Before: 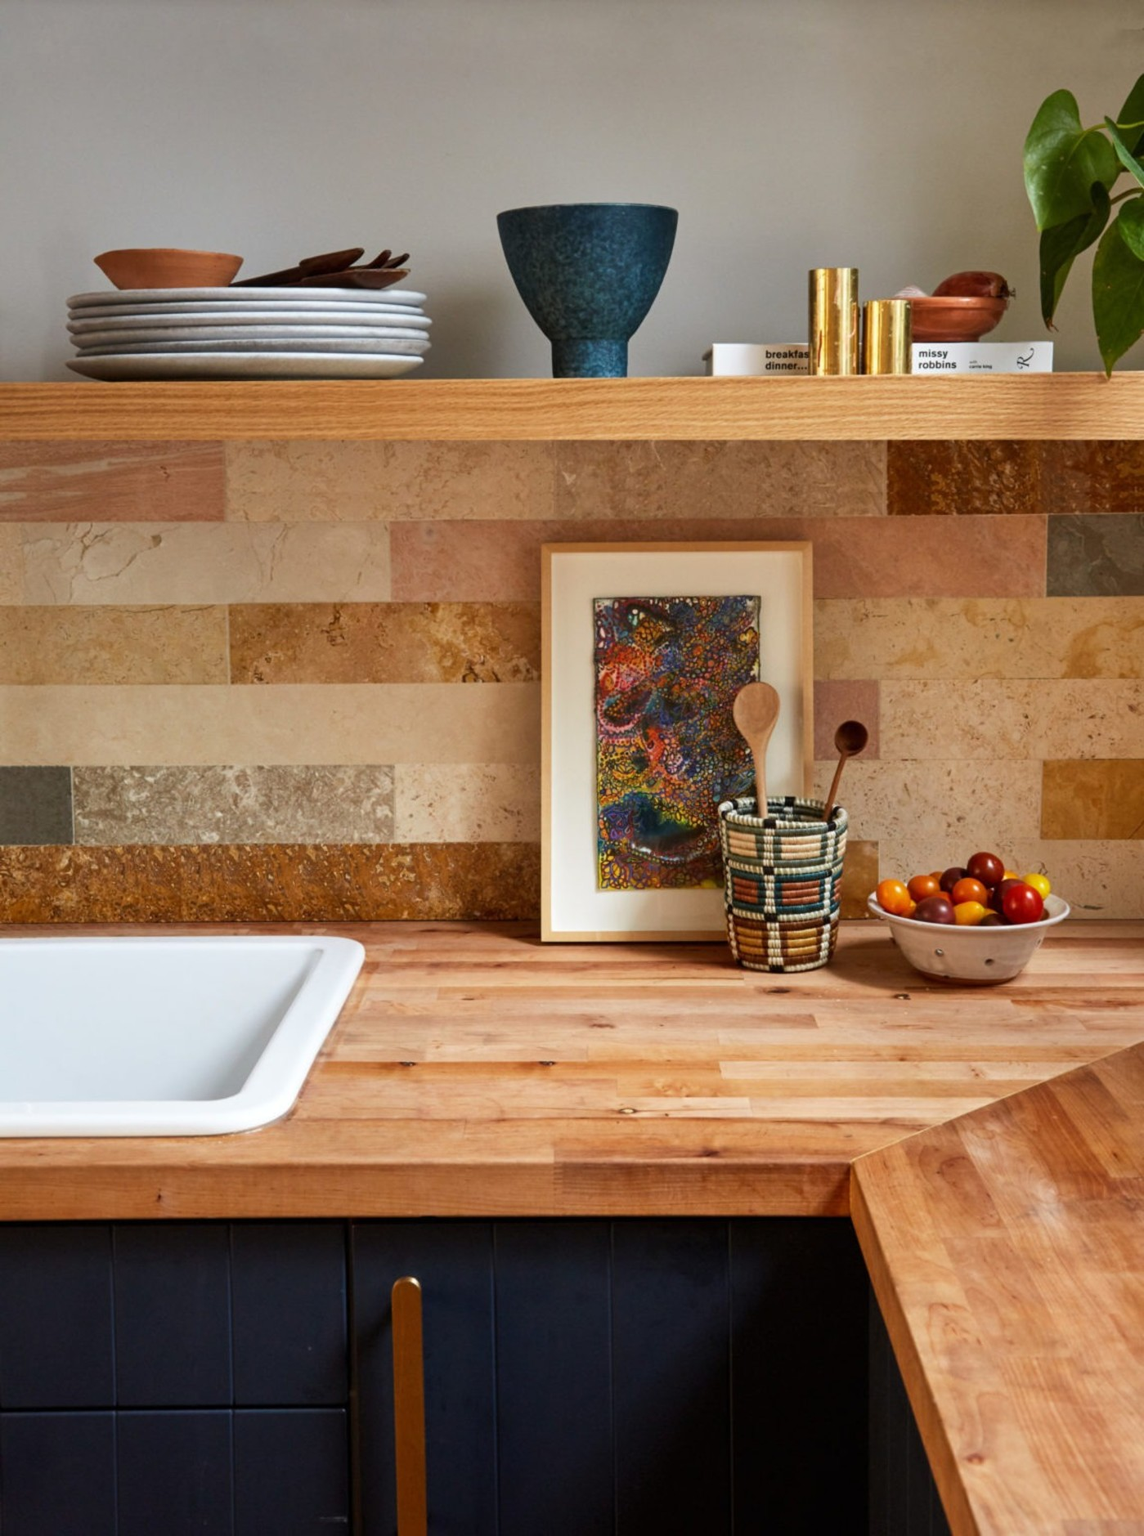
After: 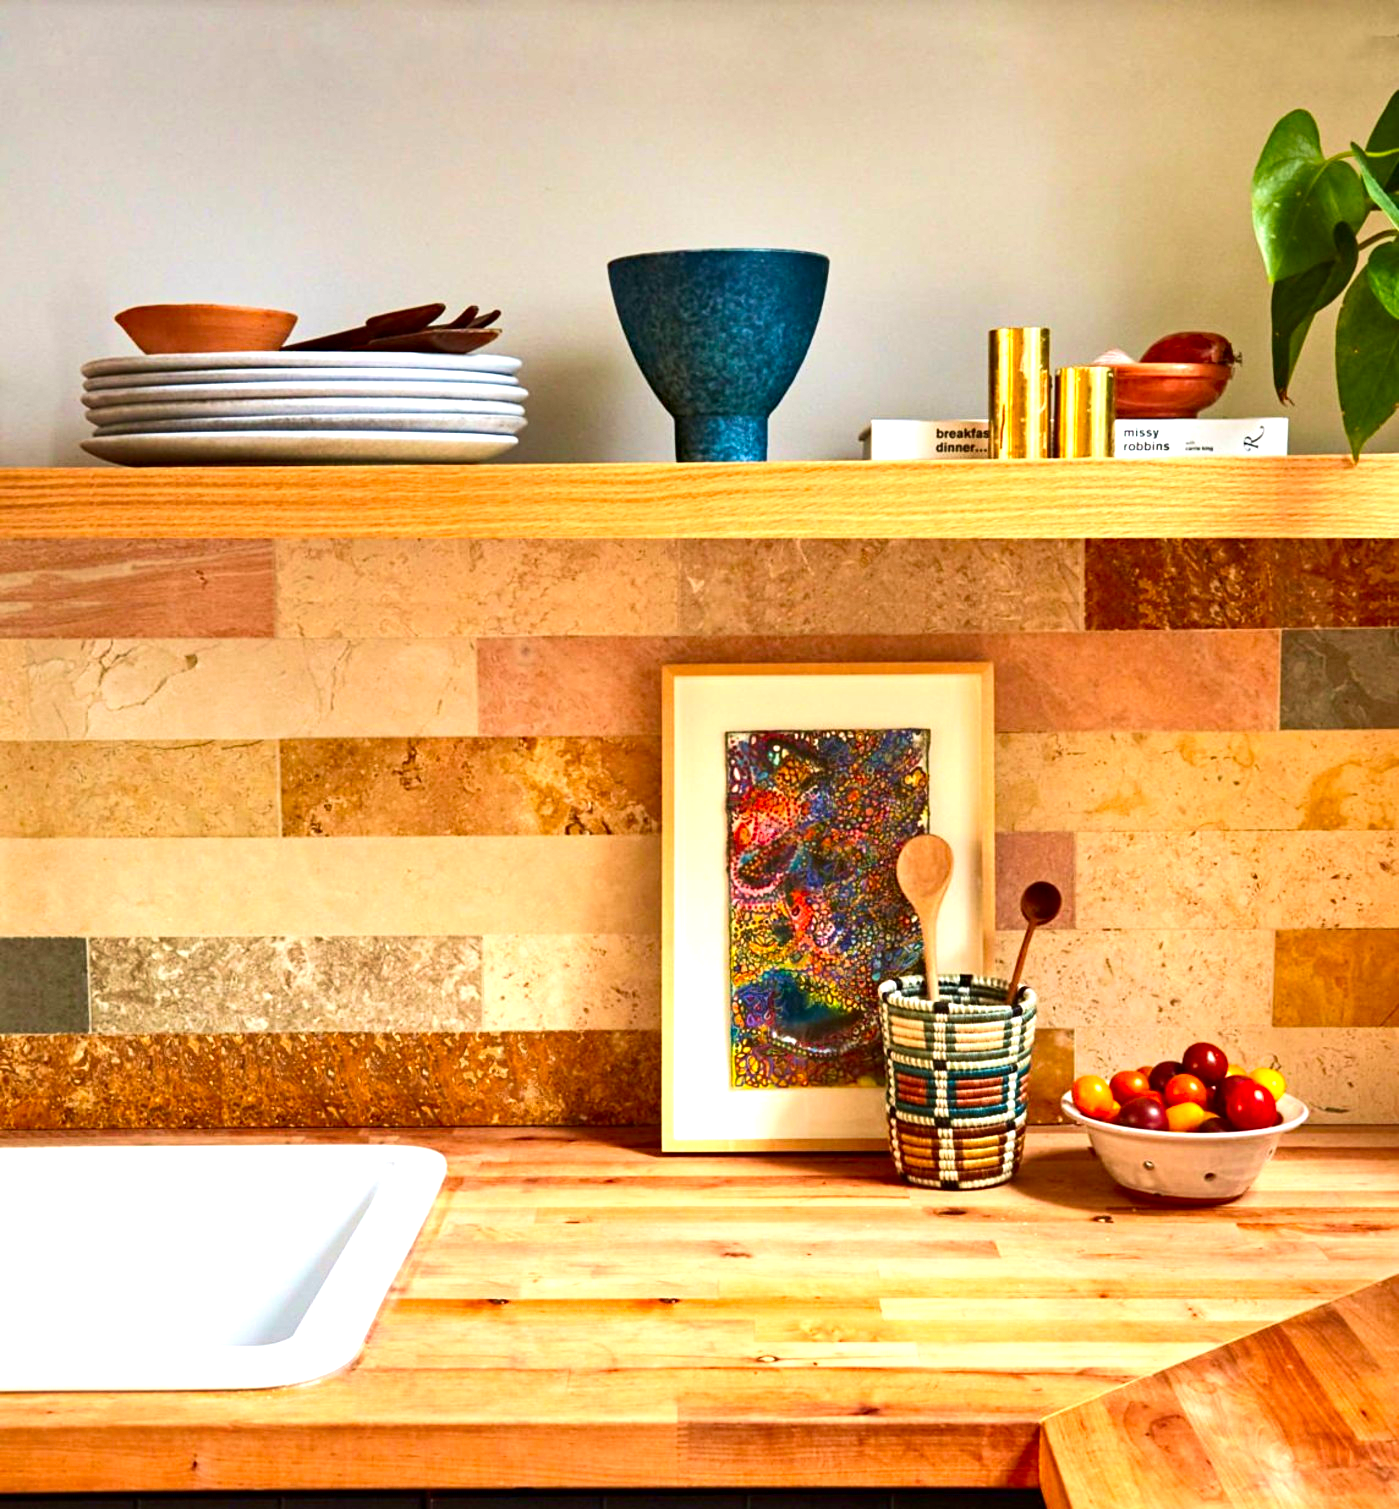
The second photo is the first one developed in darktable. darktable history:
exposure: exposure 1.09 EV, compensate highlight preservation false
contrast brightness saturation: contrast 0.155, saturation 0.317
velvia: on, module defaults
shadows and highlights: shadows 52.31, highlights -28.33, soften with gaussian
sharpen: amount 0.206
crop: bottom 19.645%
haze removal: compatibility mode true, adaptive false
